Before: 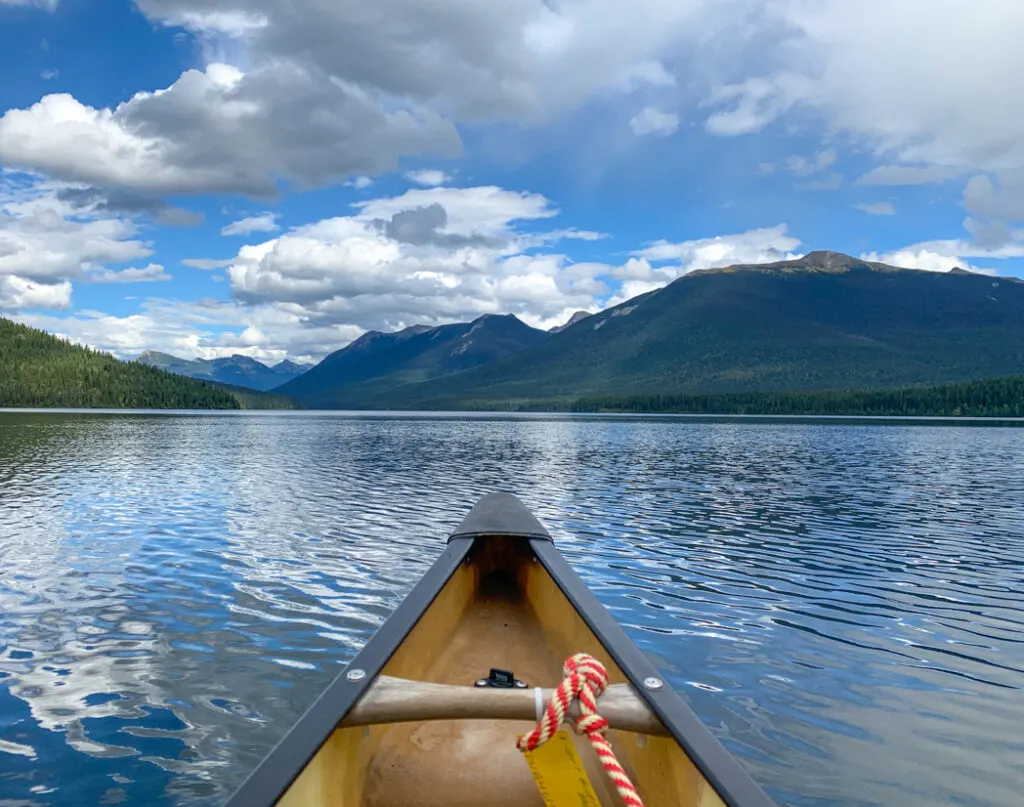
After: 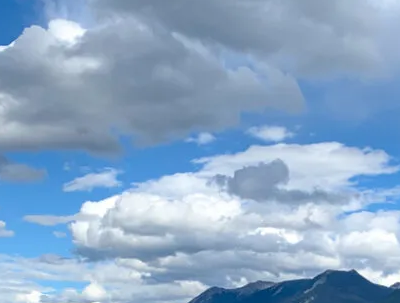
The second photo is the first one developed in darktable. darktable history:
crop: left 15.47%, top 5.46%, right 43.97%, bottom 56.899%
